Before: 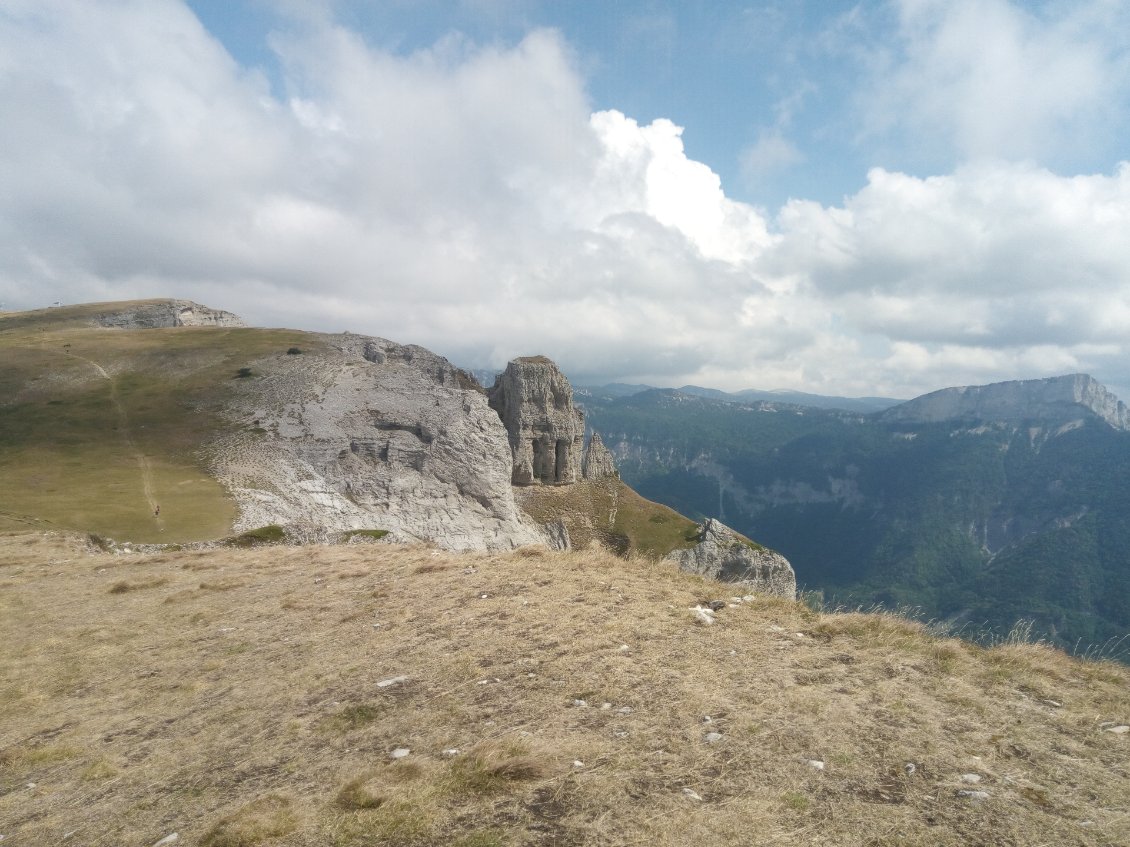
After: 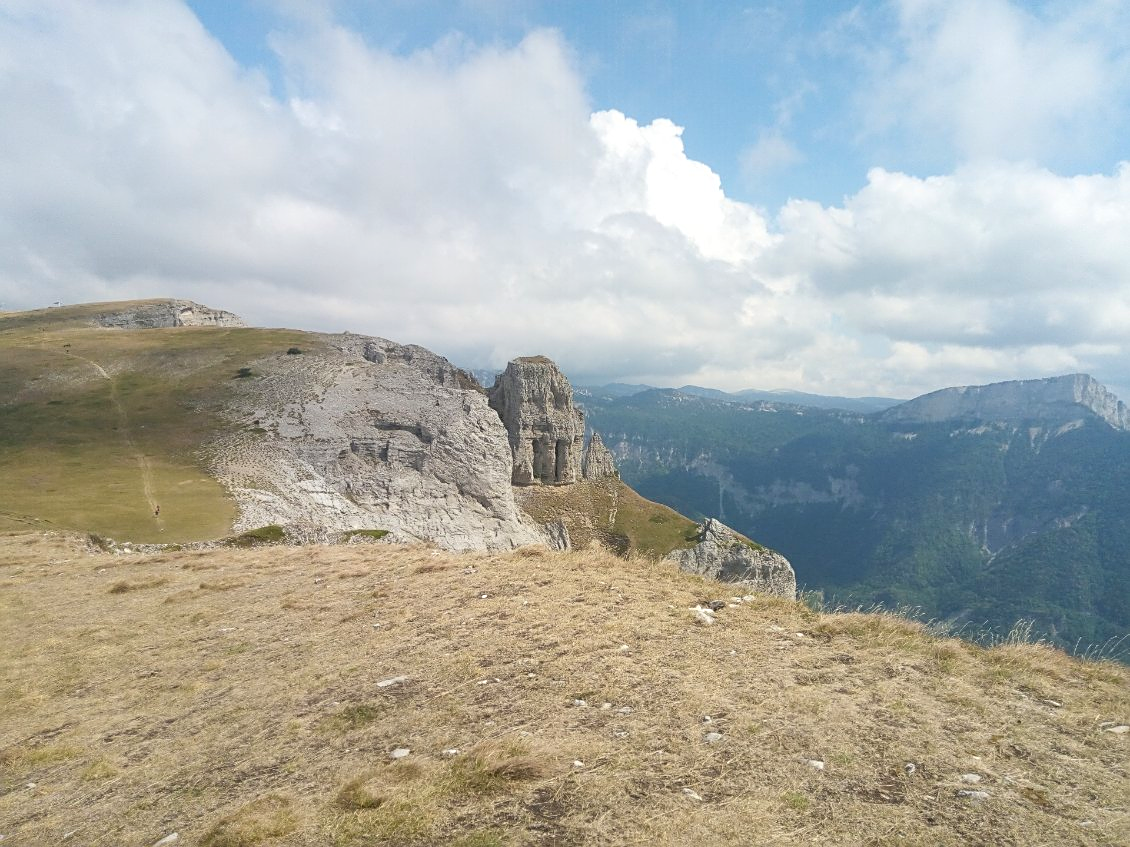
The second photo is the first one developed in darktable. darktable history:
sharpen: amount 0.494
contrast brightness saturation: contrast 0.072, brightness 0.084, saturation 0.183
